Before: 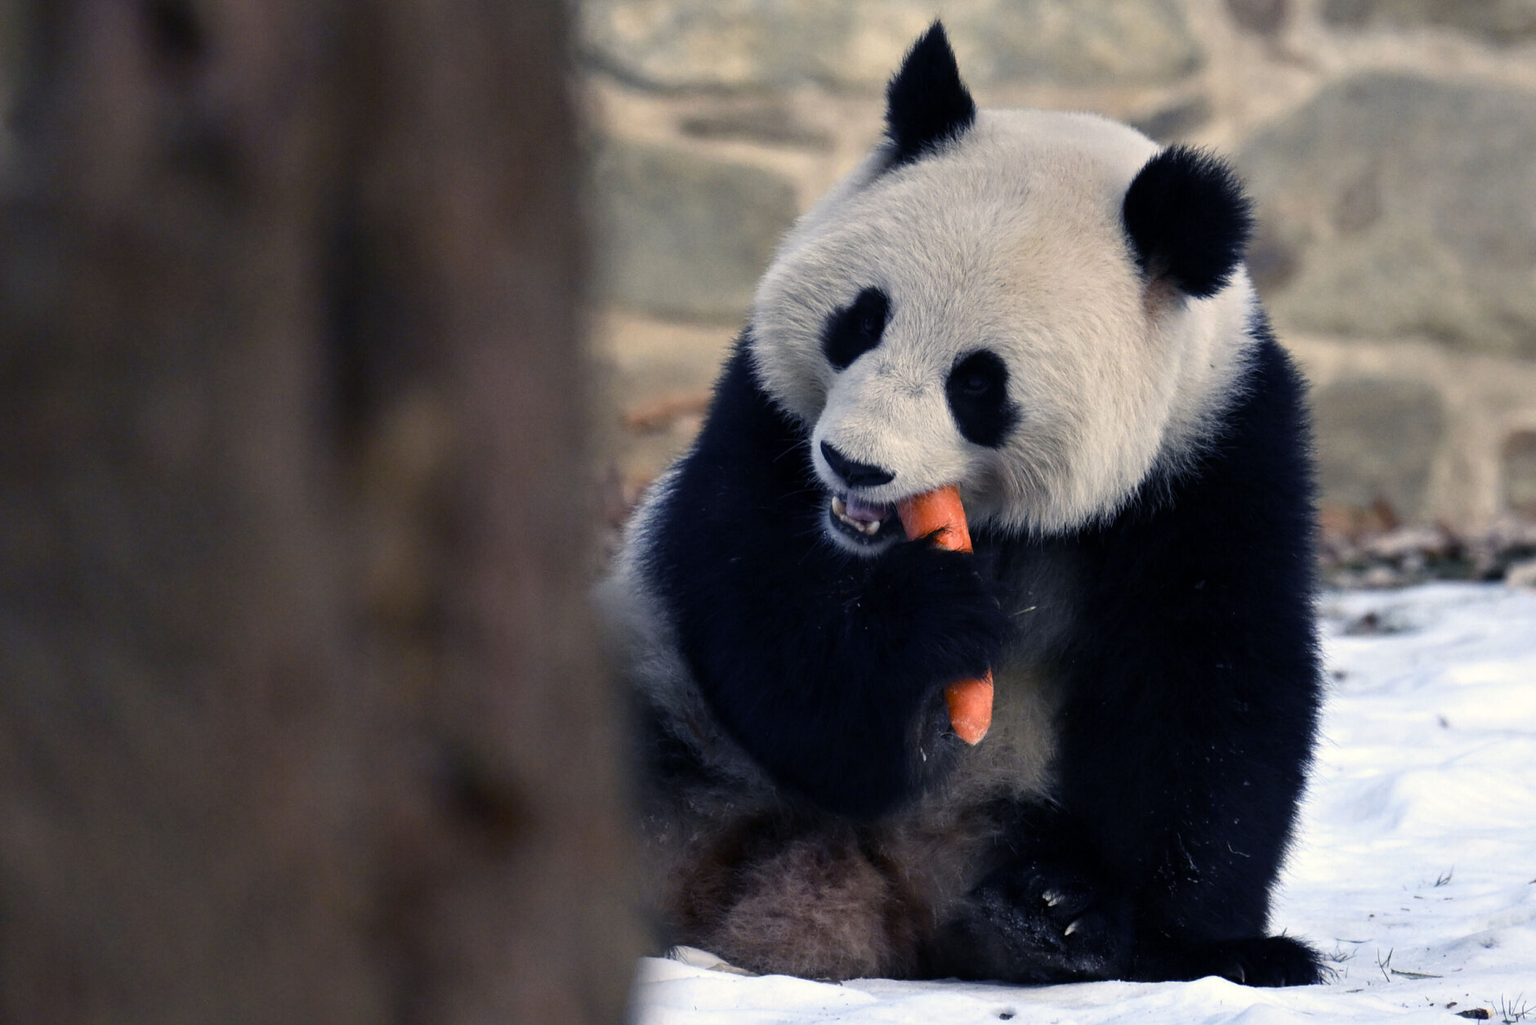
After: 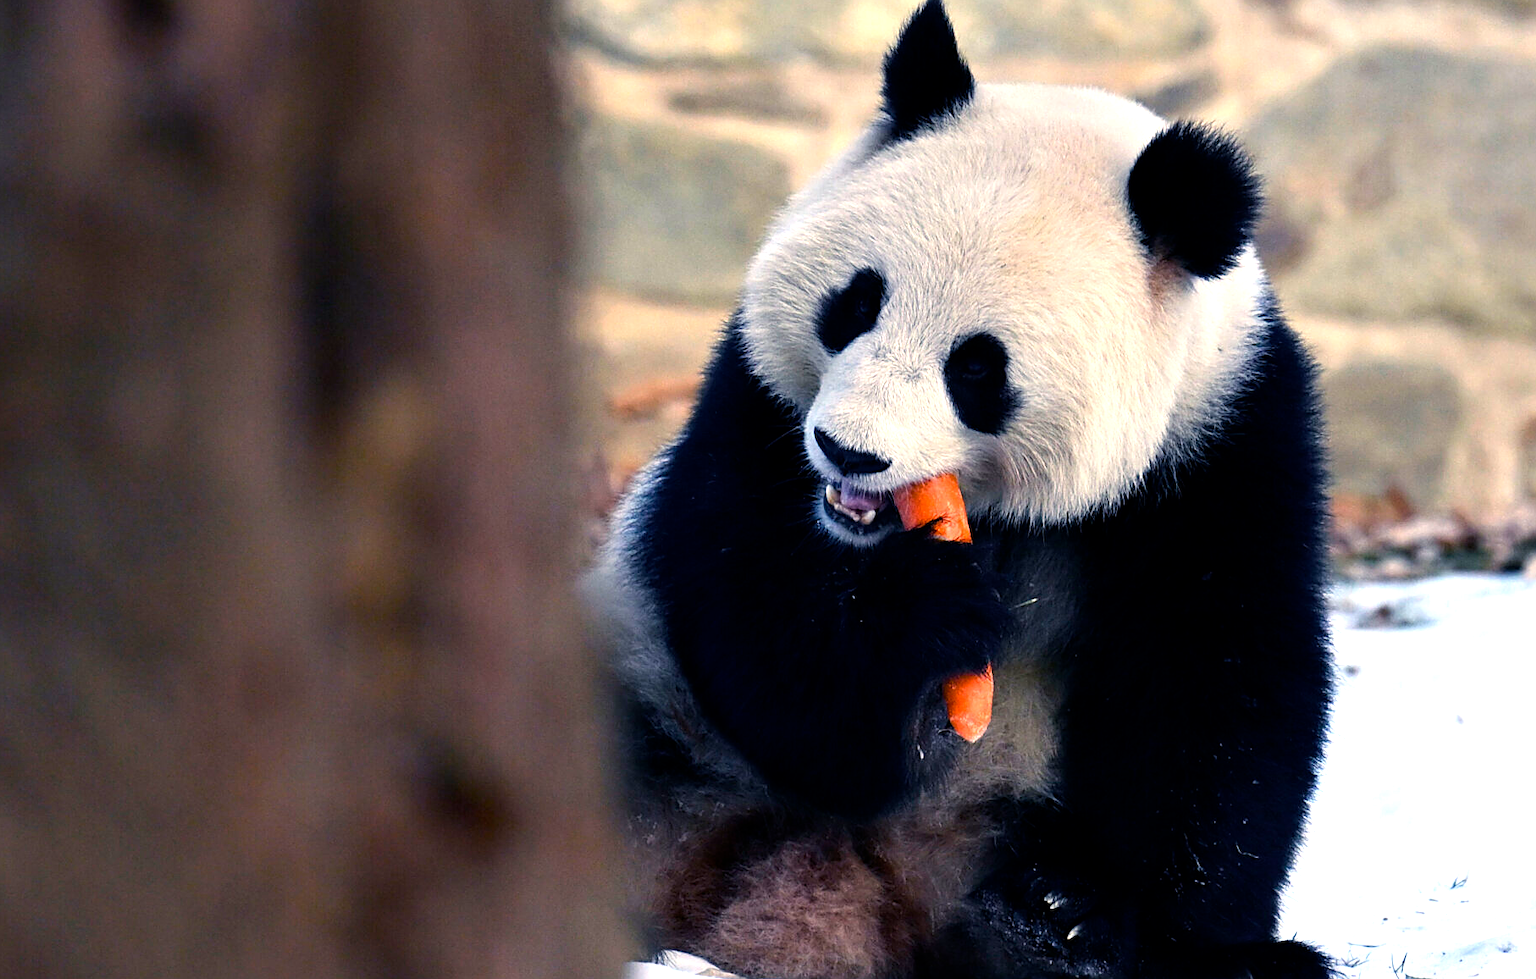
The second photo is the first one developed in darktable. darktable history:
exposure: exposure 0.378 EV, compensate highlight preservation false
crop: left 2.324%, top 2.83%, right 1.138%, bottom 4.857%
color balance rgb: perceptual saturation grading › global saturation 19.61%, global vibrance 20%
tone equalizer: -8 EV -0.425 EV, -7 EV -0.366 EV, -6 EV -0.305 EV, -5 EV -0.239 EV, -3 EV 0.194 EV, -2 EV 0.358 EV, -1 EV 0.371 EV, +0 EV 0.413 EV
sharpen: on, module defaults
